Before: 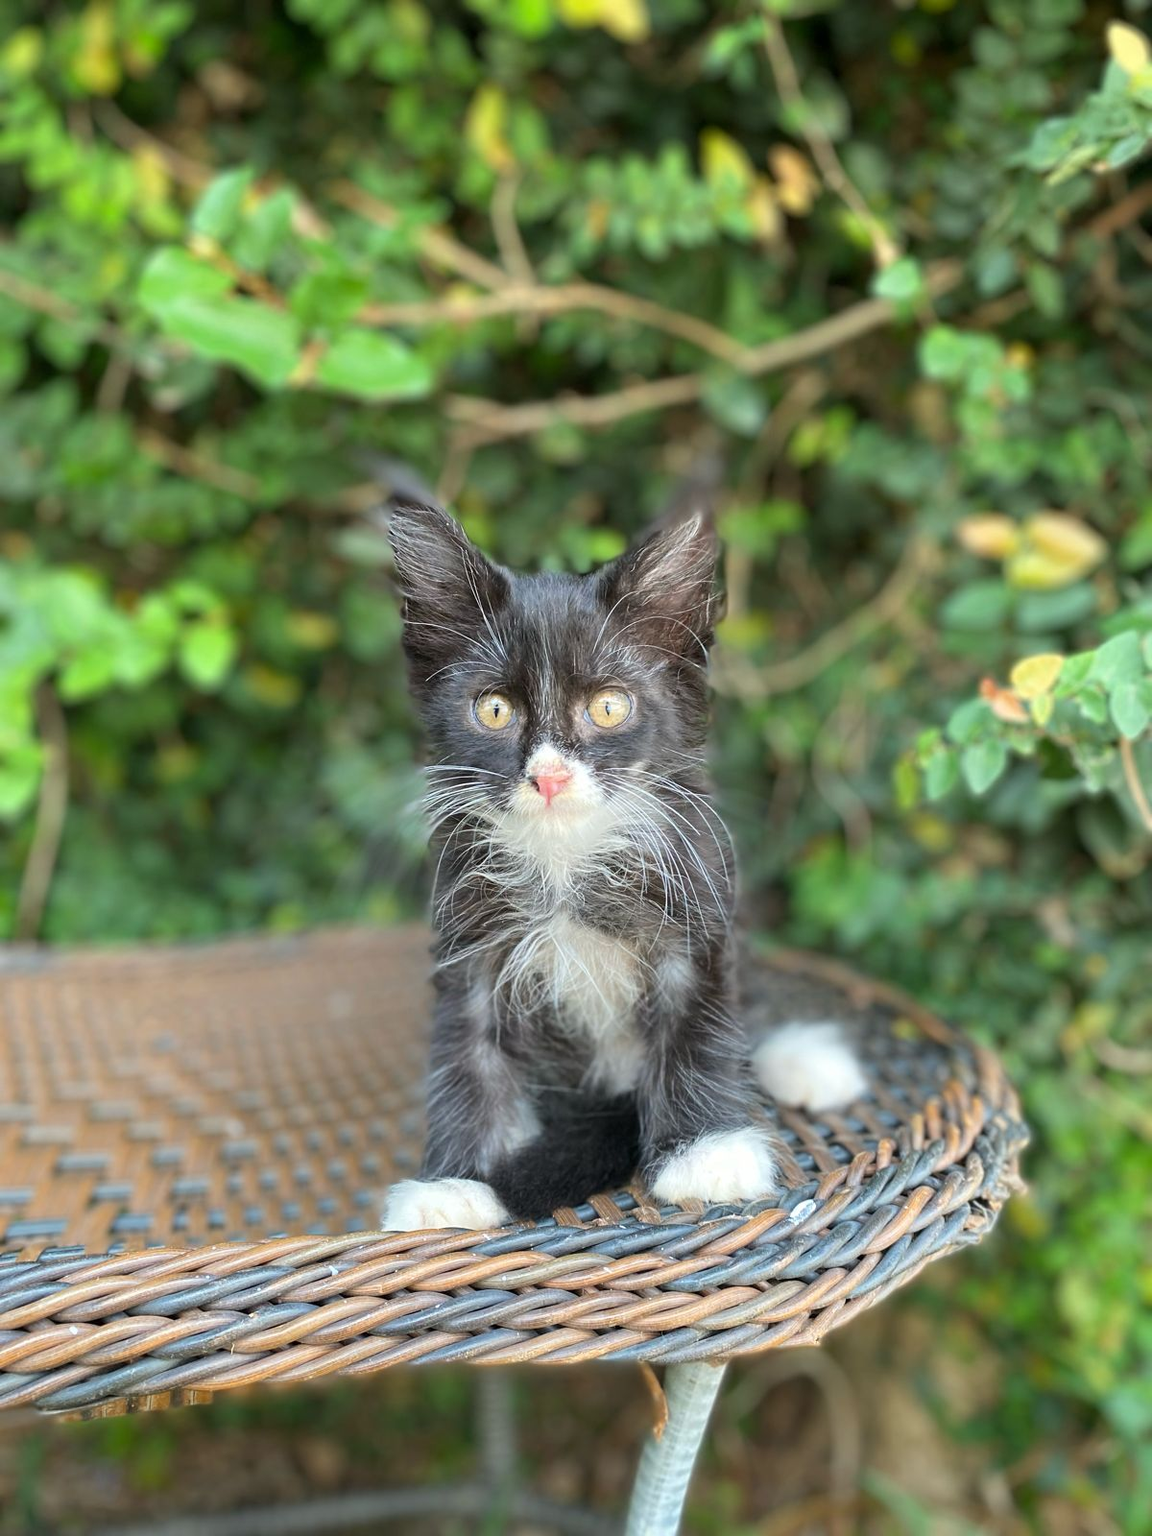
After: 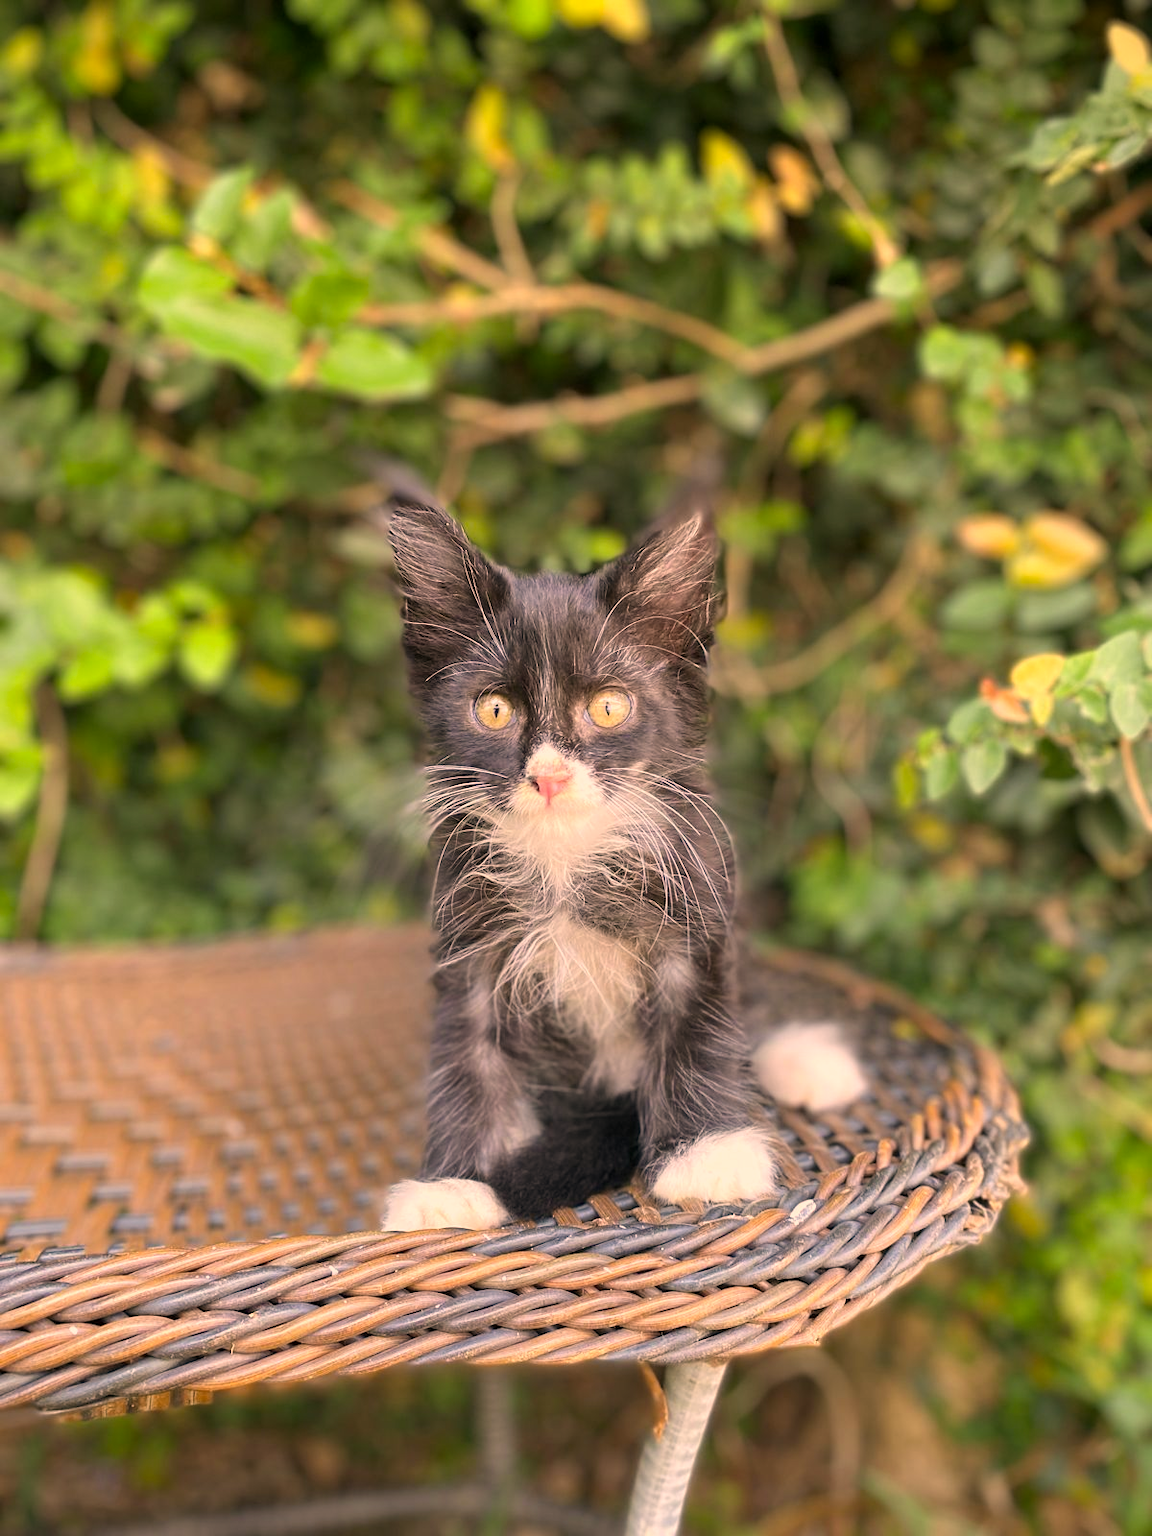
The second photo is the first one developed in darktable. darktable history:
color correction: highlights a* 22.04, highlights b* 21.96
vignetting: fall-off start 100.29%, brightness -0.635, saturation -0.01, center (-0.008, 0)
